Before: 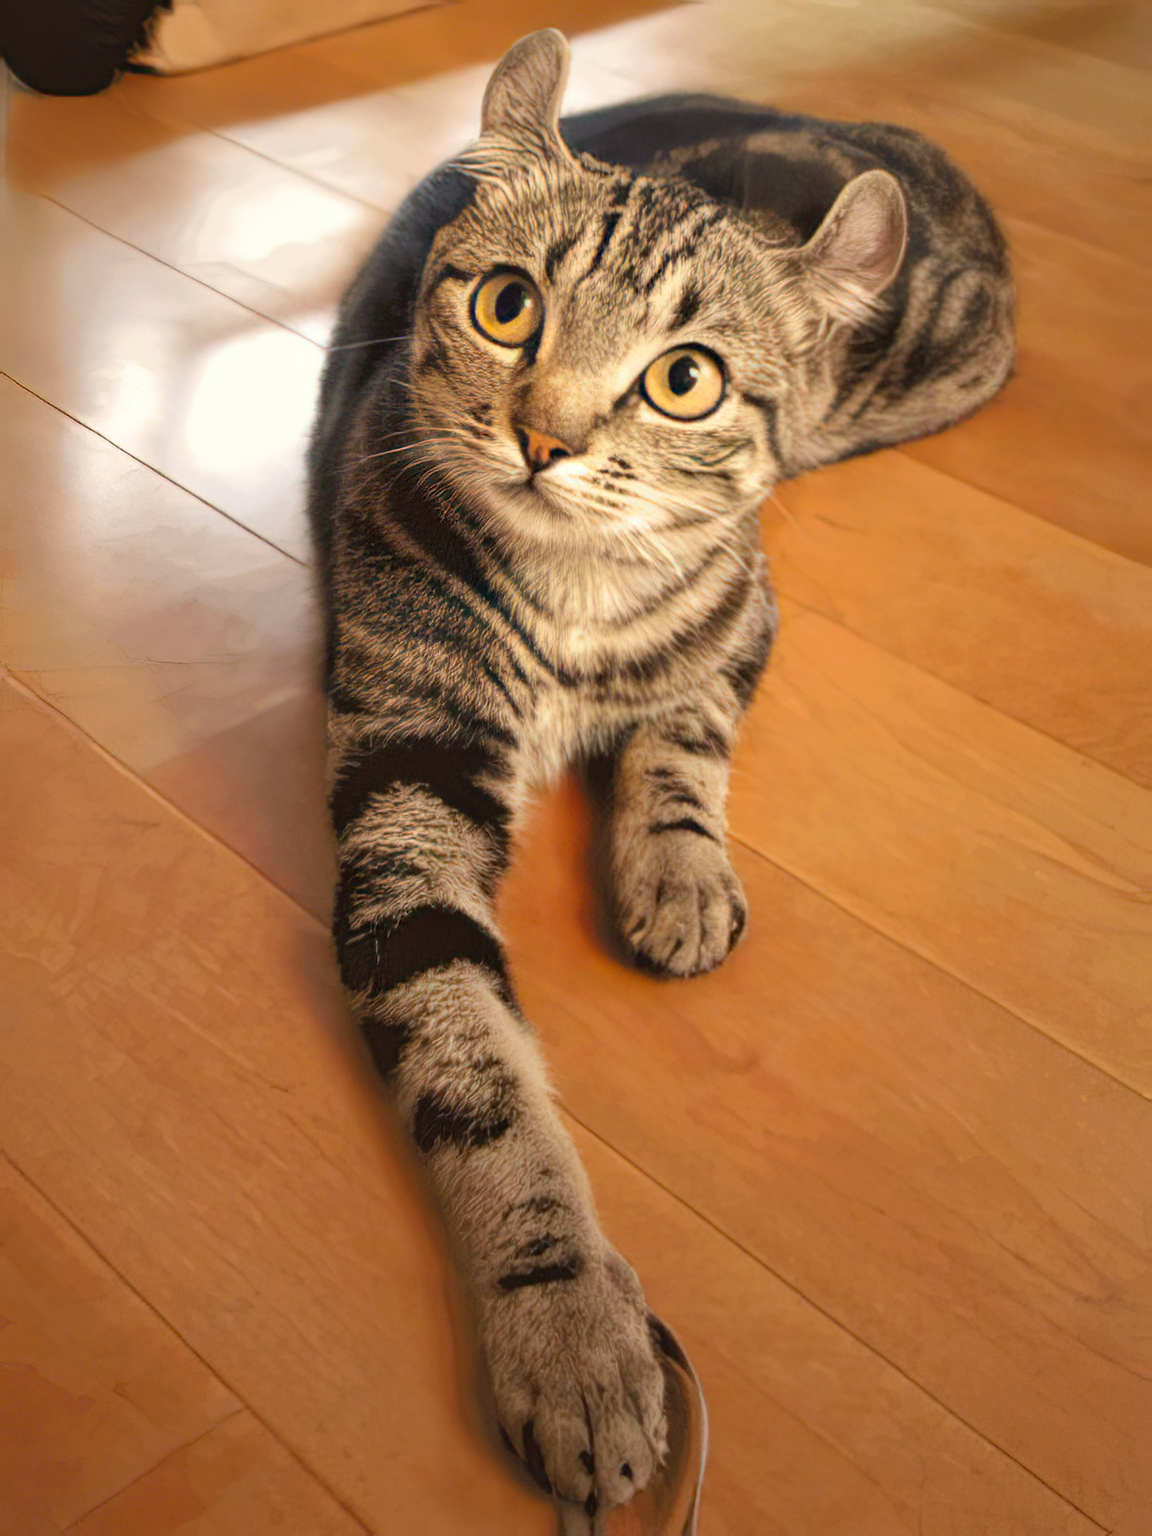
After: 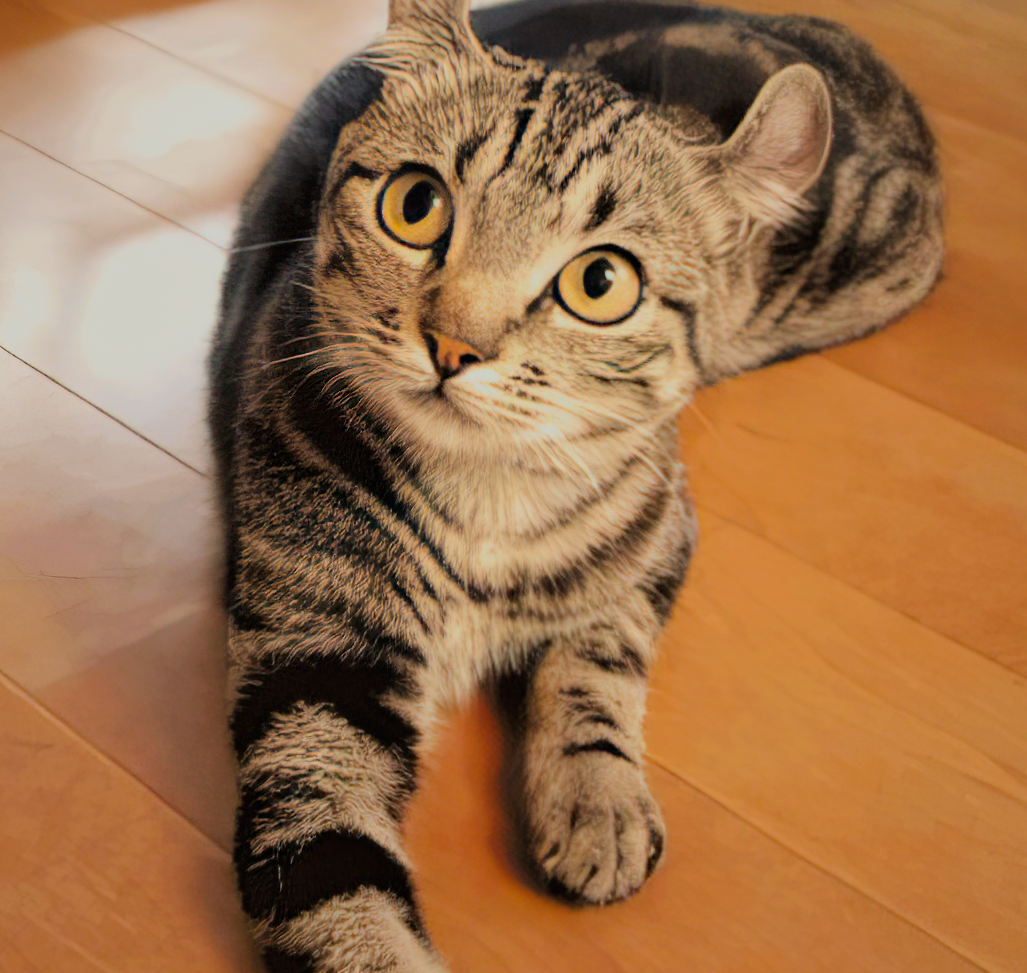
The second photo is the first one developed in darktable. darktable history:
crop and rotate: left 9.451%, top 7.105%, right 4.912%, bottom 32.056%
tone curve: curves: ch0 [(0, 0) (0.161, 0.144) (0.501, 0.497) (1, 1)], color space Lab, linked channels, preserve colors none
filmic rgb: black relative exposure -7.17 EV, white relative exposure 5.35 EV, threshold 6 EV, hardness 3.02, color science v6 (2022), enable highlight reconstruction true
